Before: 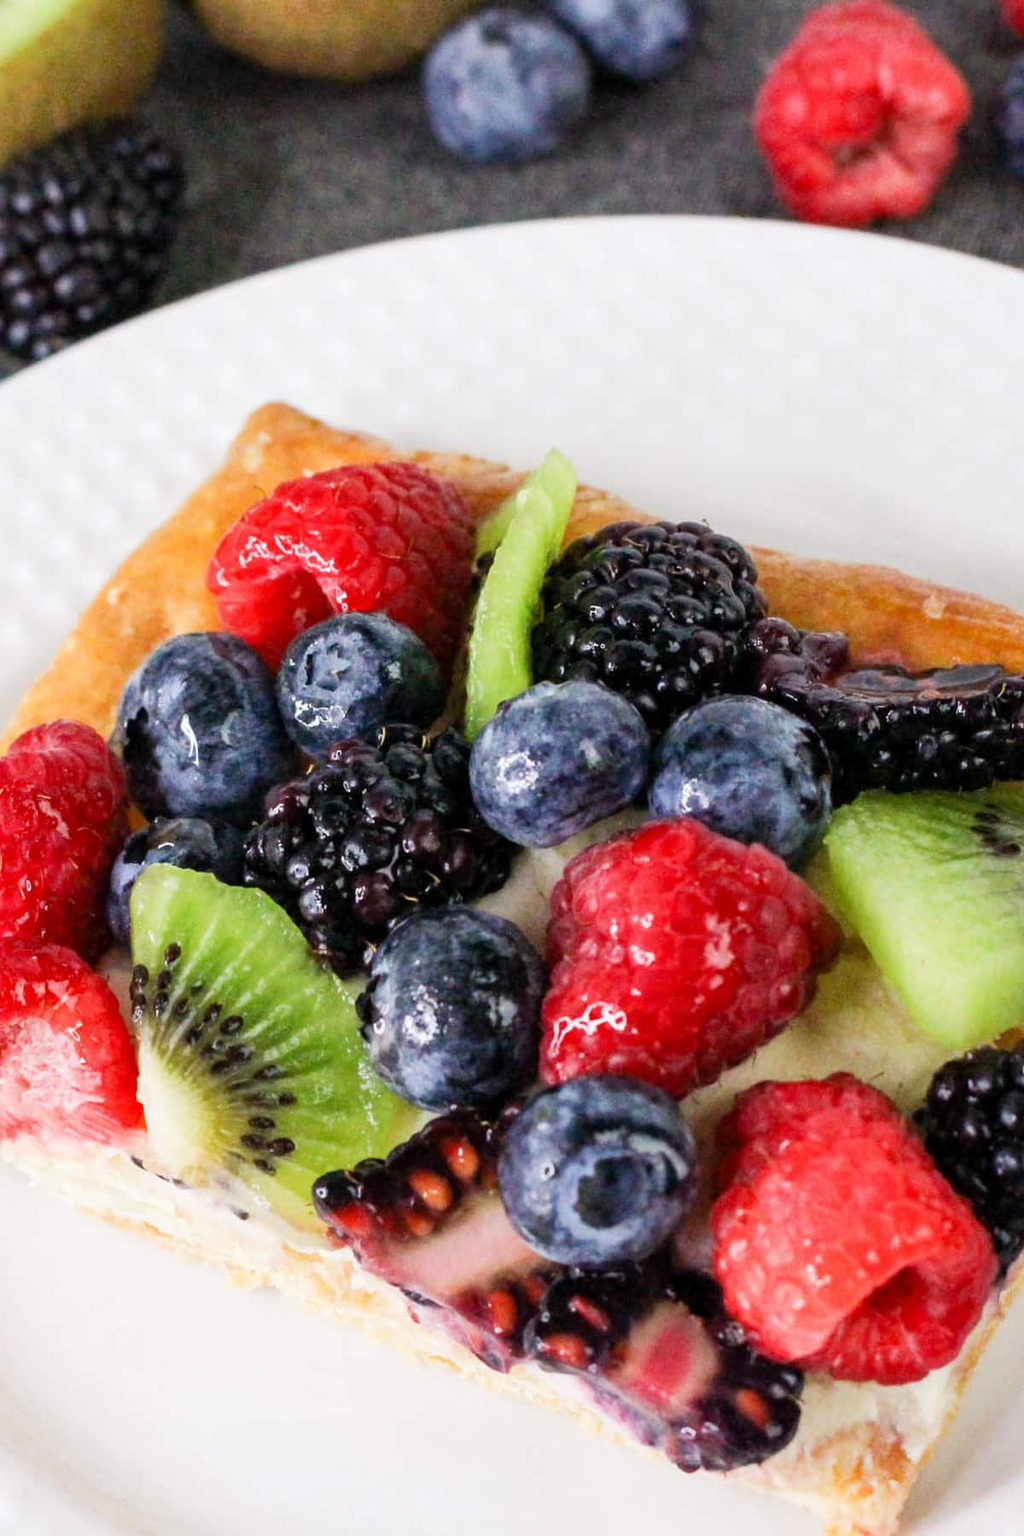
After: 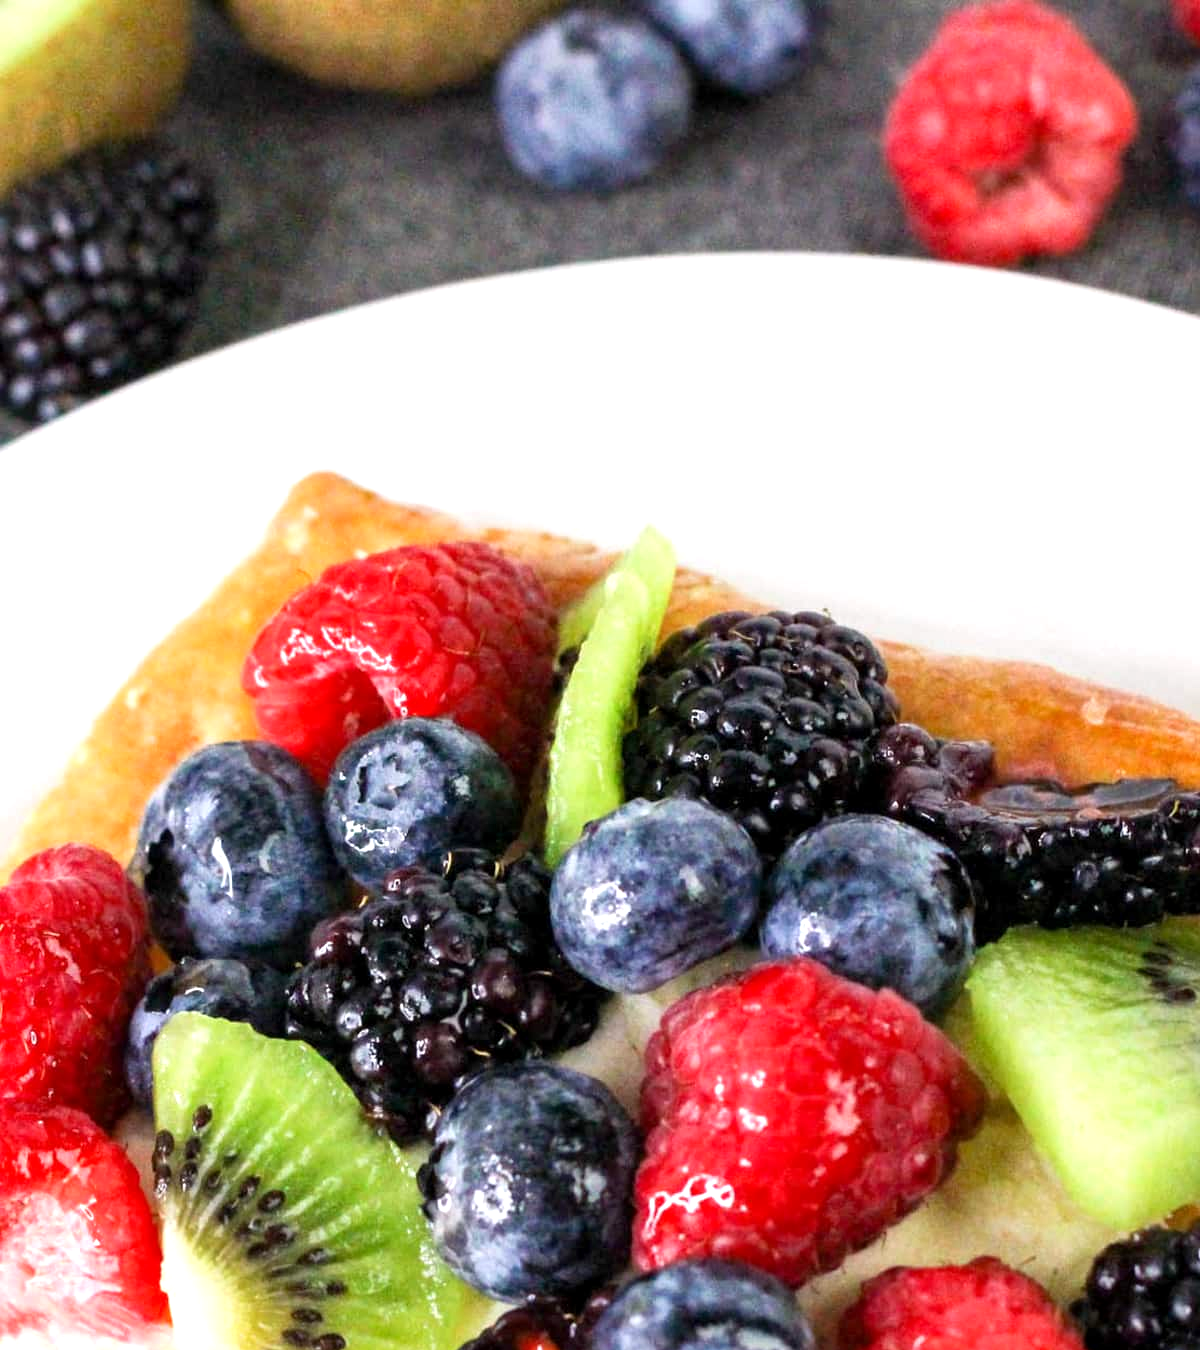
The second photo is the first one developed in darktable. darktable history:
crop: bottom 24.988%
exposure: black level correction 0.001, exposure 0.5 EV, compensate exposure bias true, compensate highlight preservation false
